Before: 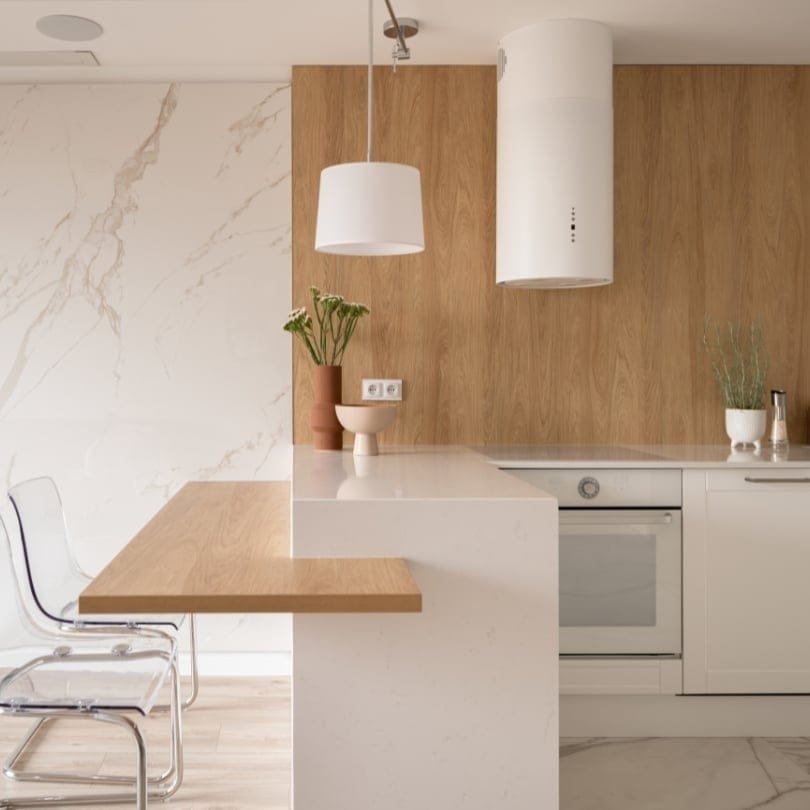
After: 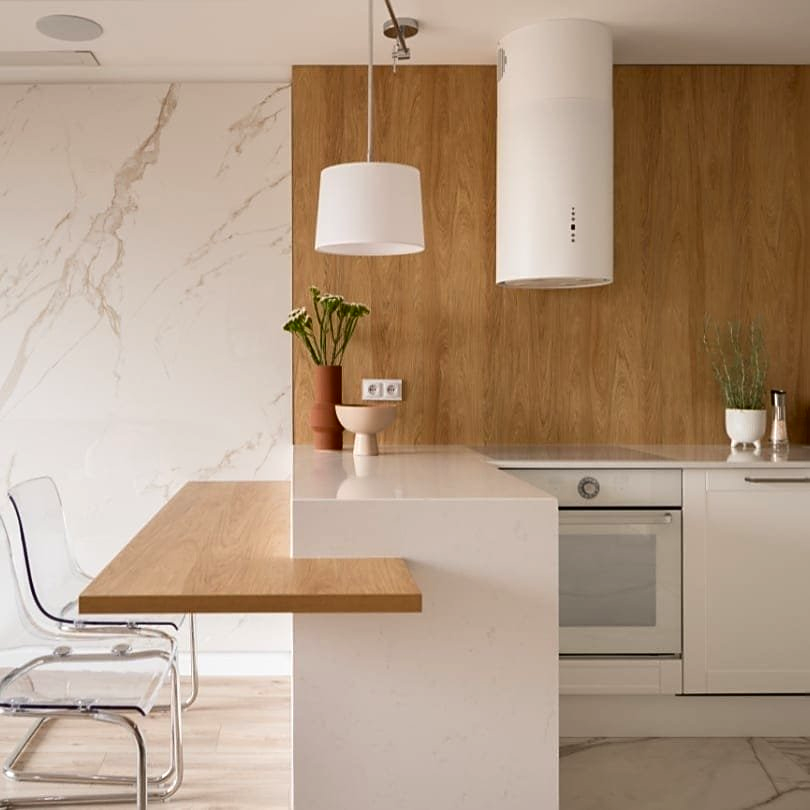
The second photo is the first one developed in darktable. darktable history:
sharpen: radius 1.864, amount 0.398, threshold 1.271
contrast brightness saturation: contrast 0.12, brightness -0.12, saturation 0.2
